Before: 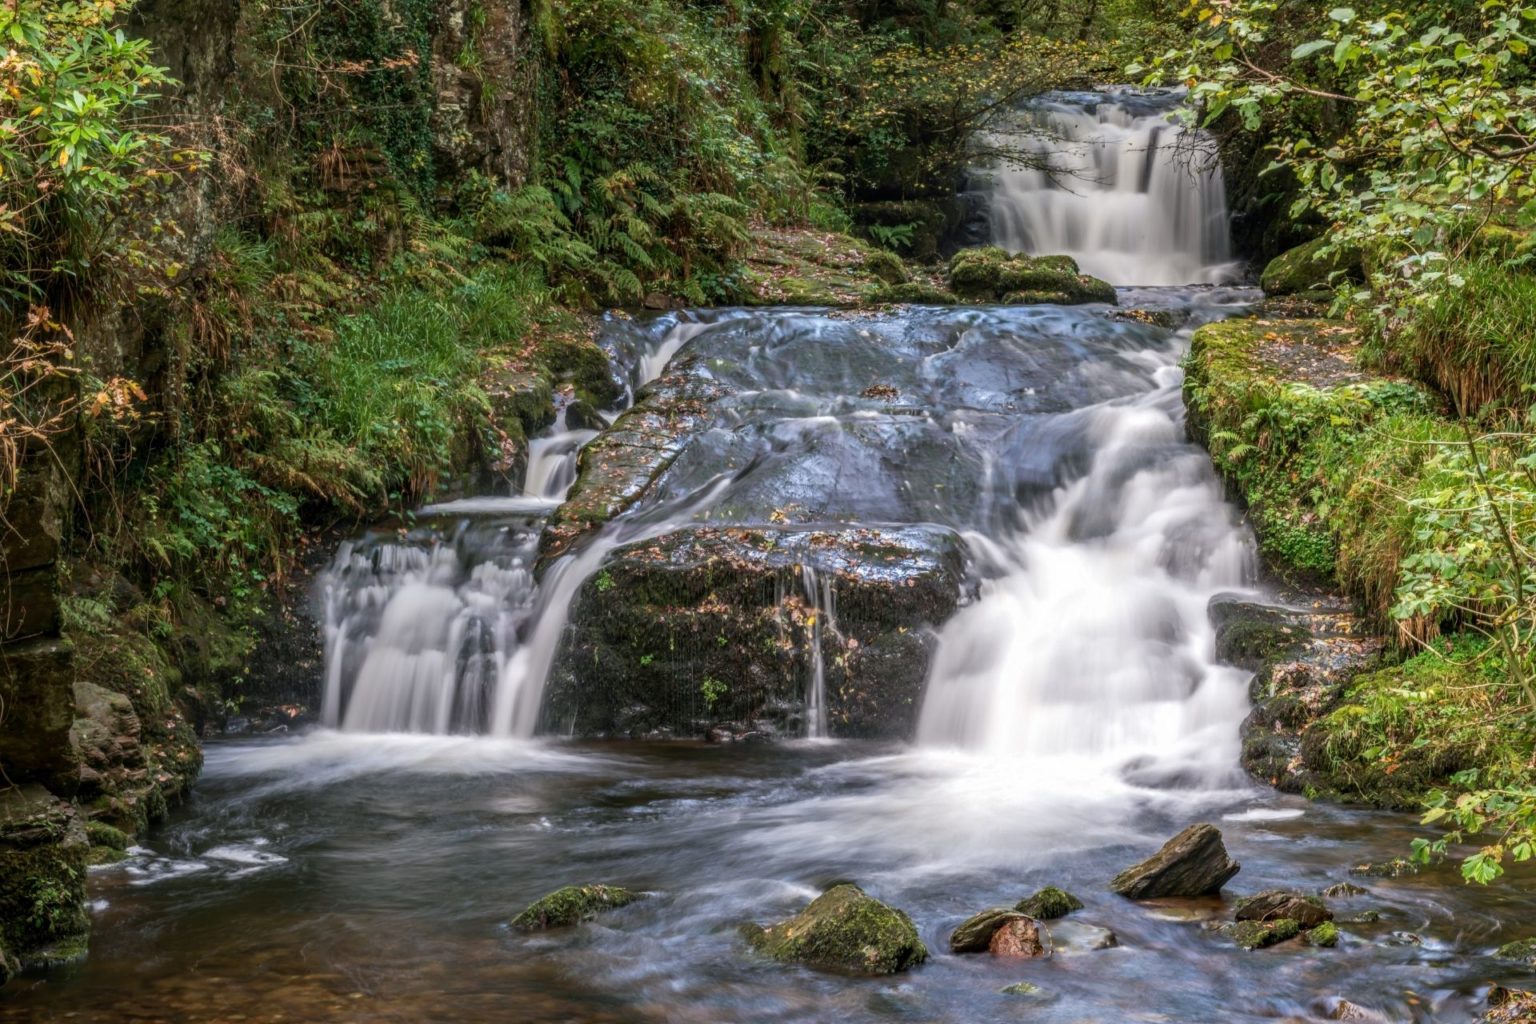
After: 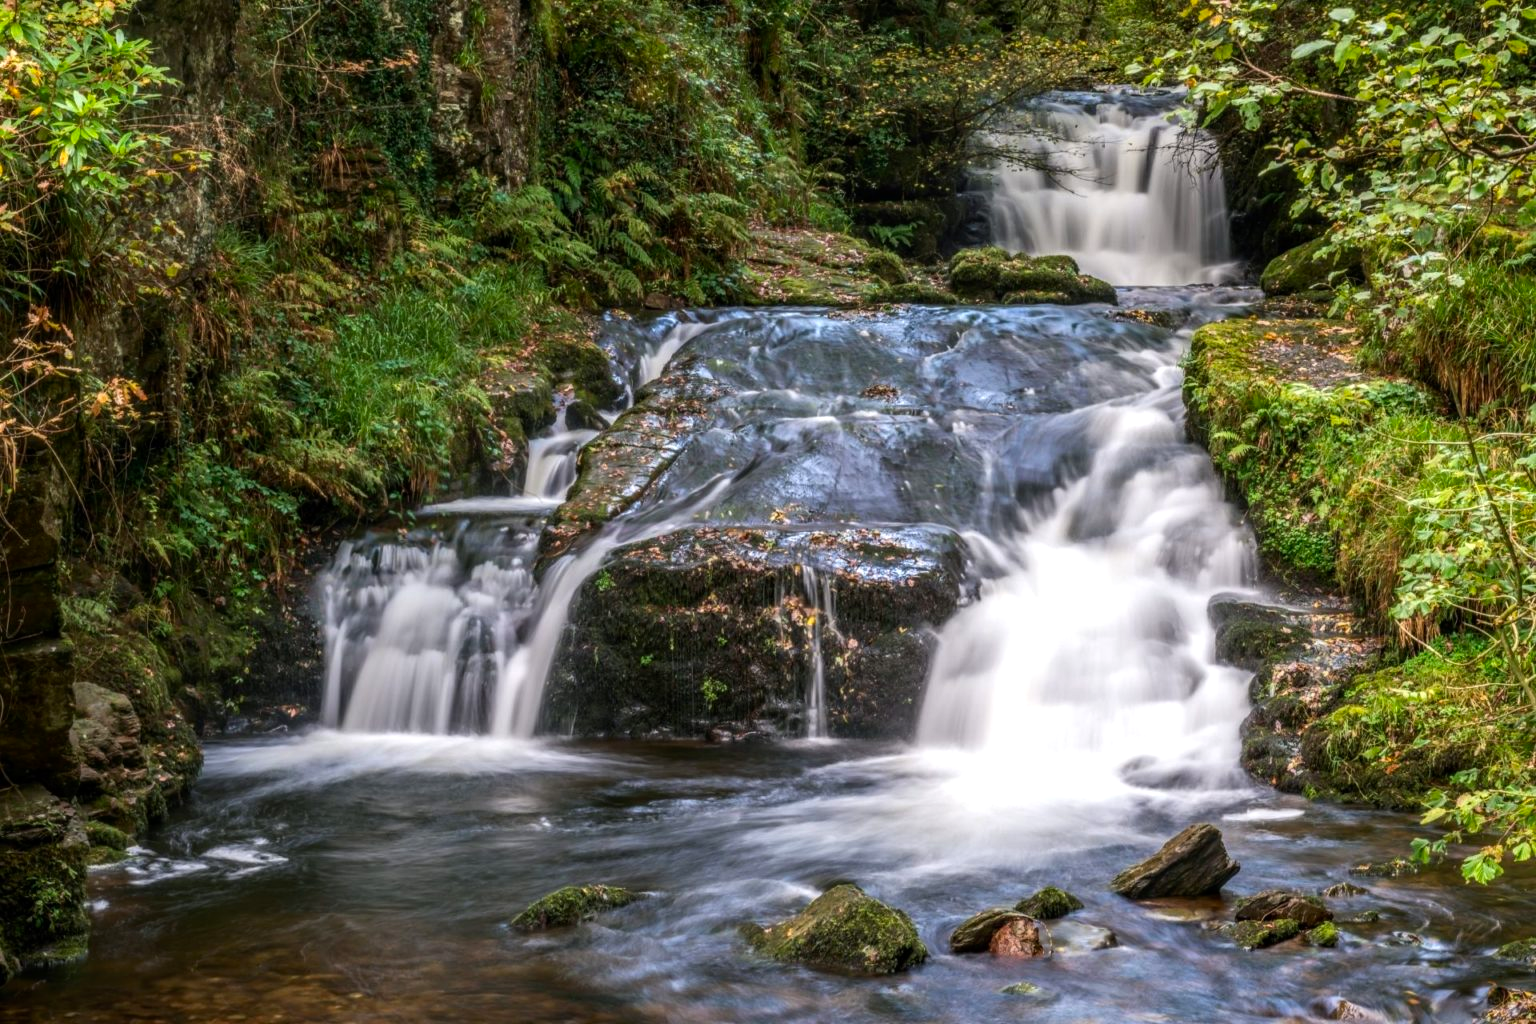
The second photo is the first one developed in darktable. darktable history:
contrast brightness saturation: contrast 0.08, saturation 0.02
color balance: contrast 8.5%, output saturation 105%
